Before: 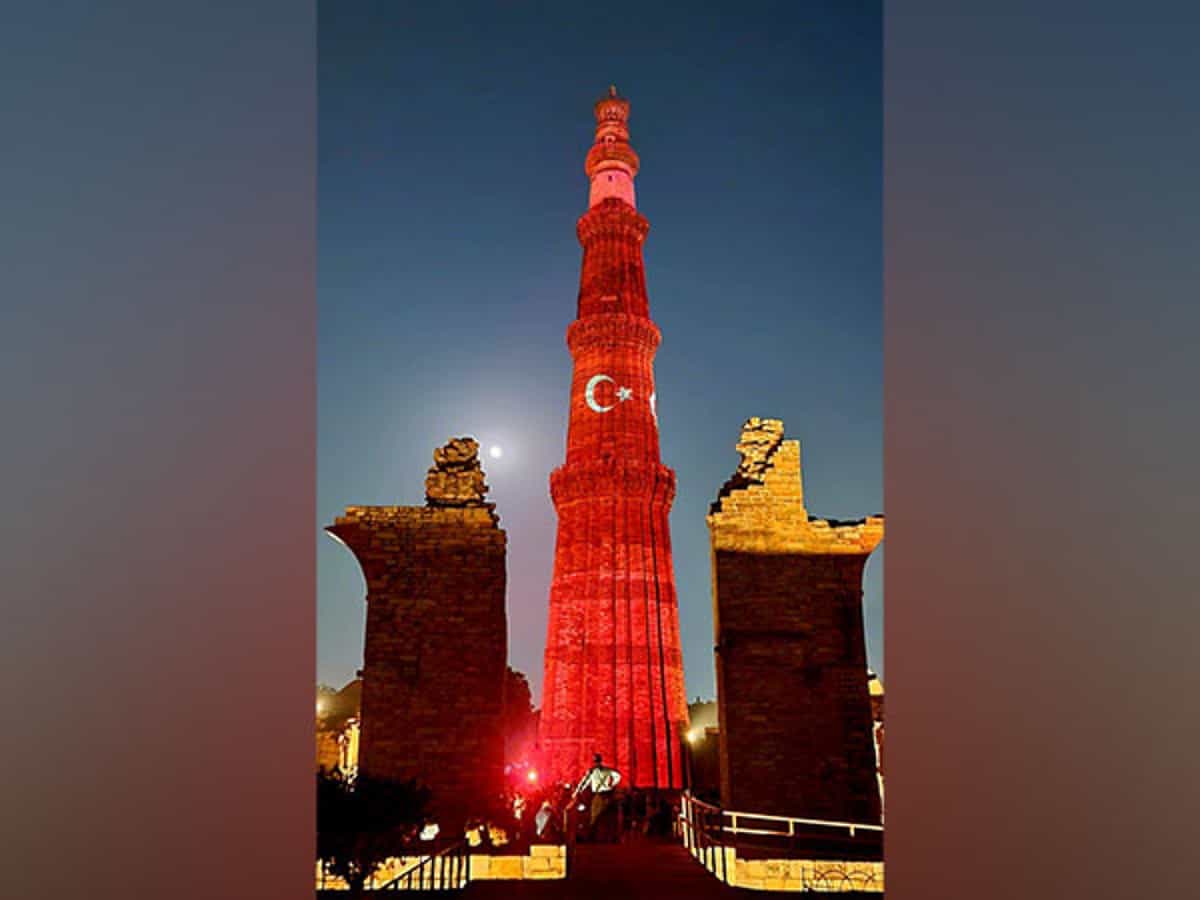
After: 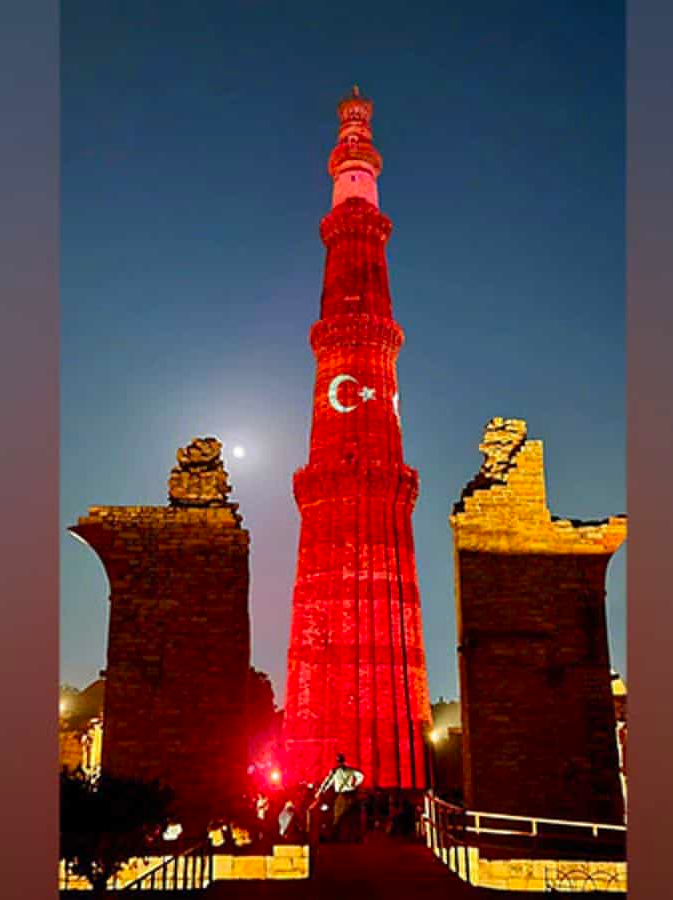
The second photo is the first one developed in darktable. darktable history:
contrast brightness saturation: saturation 0.175
crop: left 21.488%, right 22.404%
